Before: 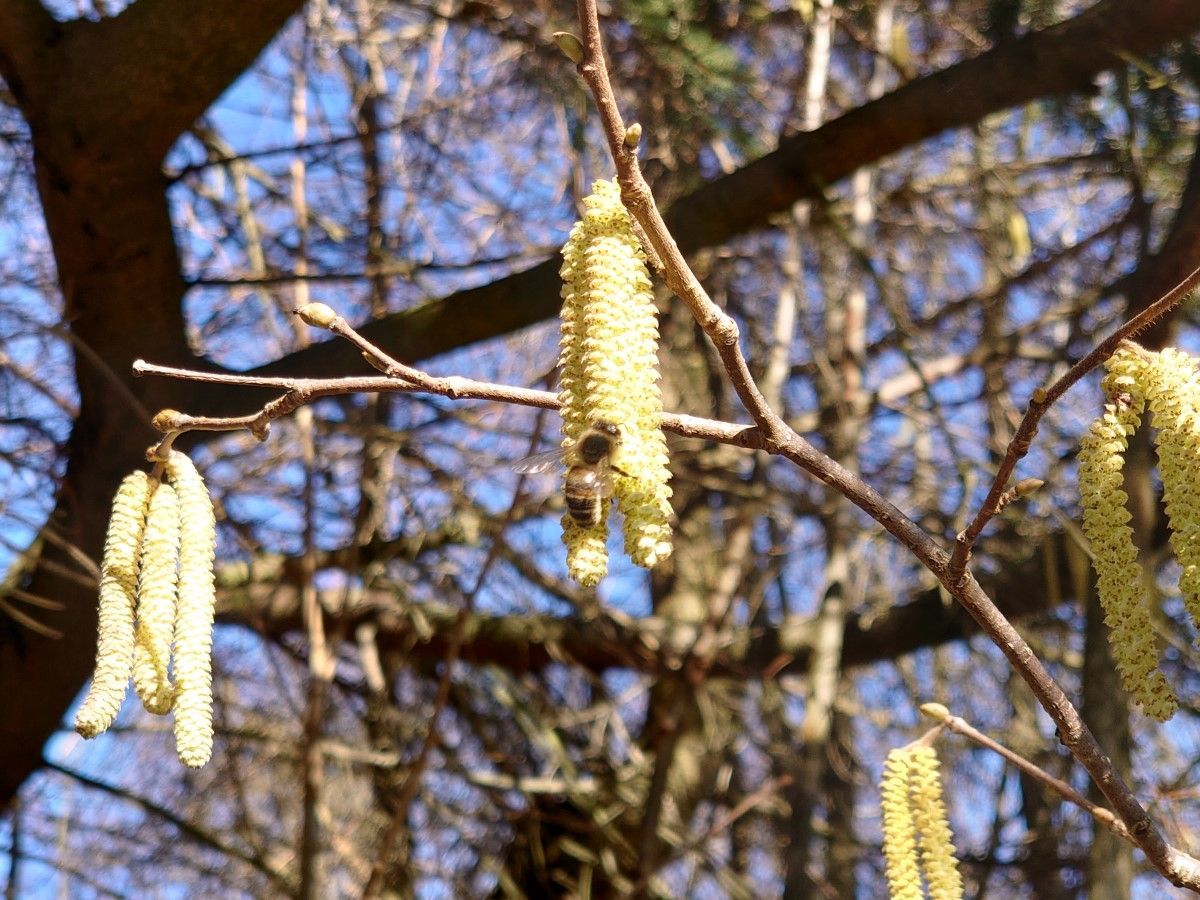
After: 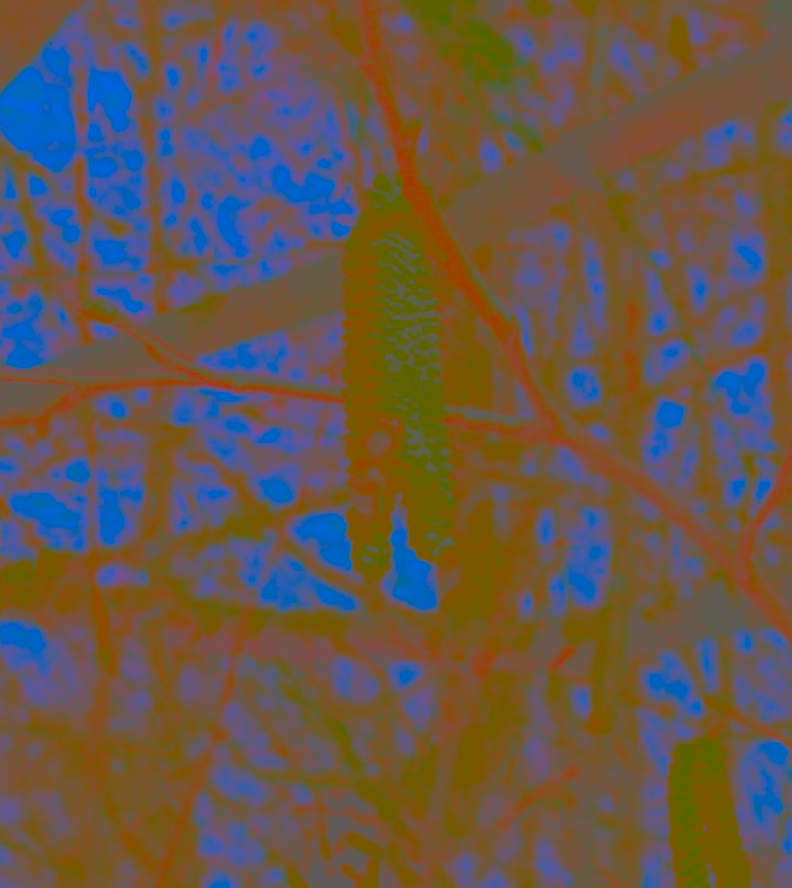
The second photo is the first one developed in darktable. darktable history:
rotate and perspective: rotation -0.45°, automatic cropping original format, crop left 0.008, crop right 0.992, crop top 0.012, crop bottom 0.988
contrast brightness saturation: contrast -0.99, brightness -0.17, saturation 0.75
crop and rotate: left 17.732%, right 15.423%
